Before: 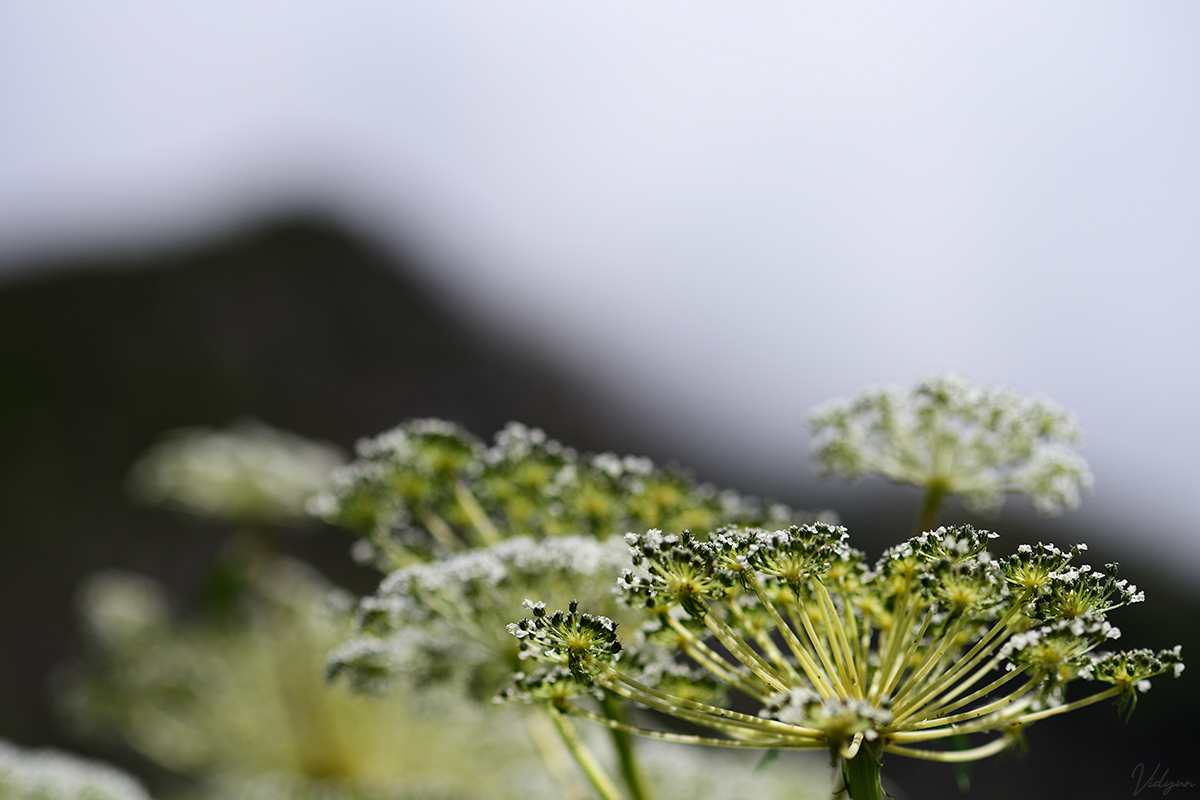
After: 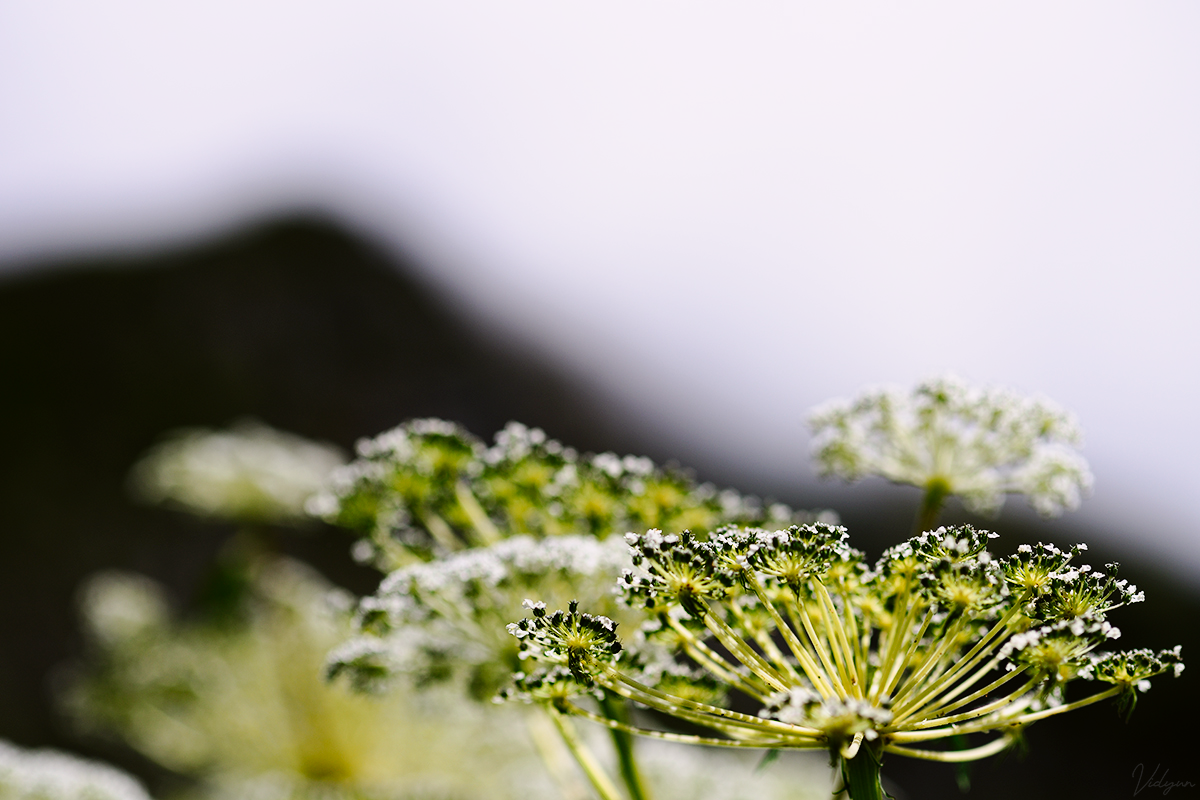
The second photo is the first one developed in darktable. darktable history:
color correction: highlights a* 3, highlights b* -1.41, shadows a* -0.113, shadows b* 2.52, saturation 0.976
tone curve: curves: ch0 [(0, 0) (0.136, 0.071) (0.346, 0.366) (0.489, 0.573) (0.66, 0.748) (0.858, 0.926) (1, 0.977)]; ch1 [(0, 0) (0.353, 0.344) (0.45, 0.46) (0.498, 0.498) (0.521, 0.512) (0.563, 0.559) (0.592, 0.605) (0.641, 0.673) (1, 1)]; ch2 [(0, 0) (0.333, 0.346) (0.375, 0.375) (0.424, 0.43) (0.476, 0.492) (0.502, 0.502) (0.524, 0.531) (0.579, 0.61) (0.612, 0.644) (0.641, 0.722) (1, 1)], preserve colors none
